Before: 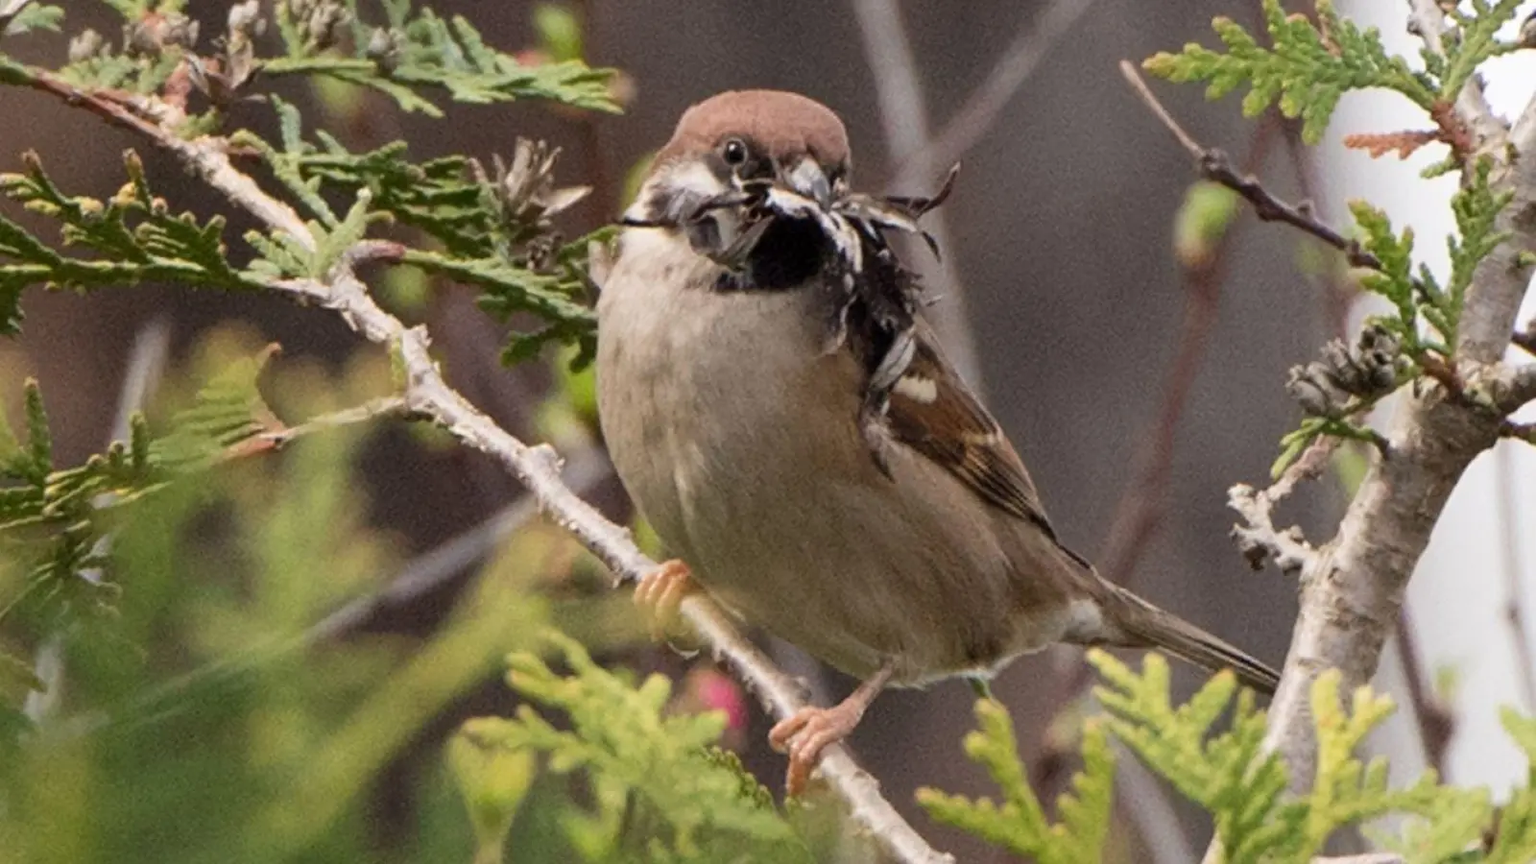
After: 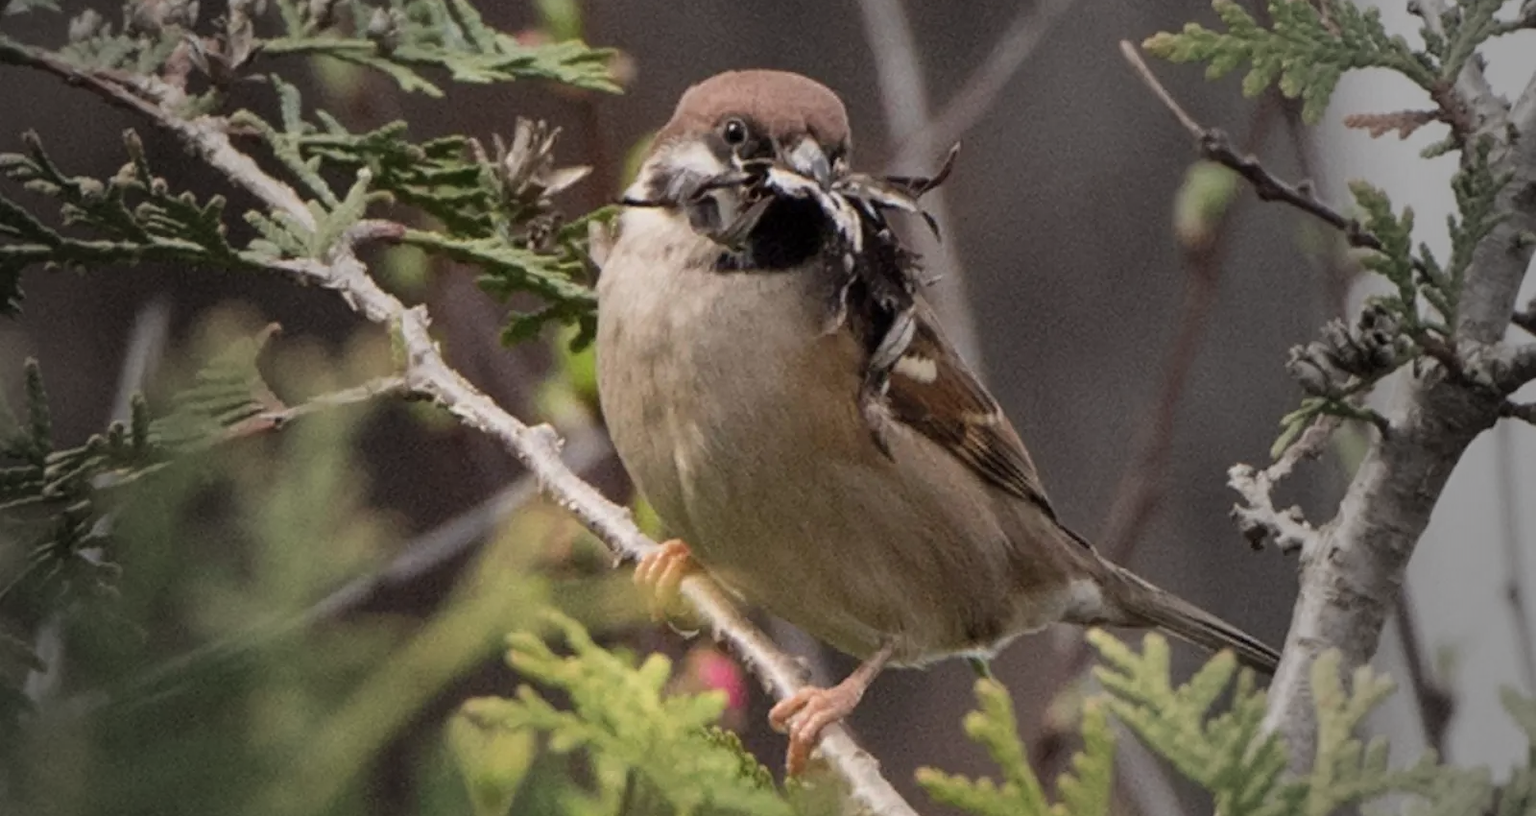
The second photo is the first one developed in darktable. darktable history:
crop and rotate: top 2.367%, bottom 3.15%
vignetting: fall-off start 17.41%, fall-off radius 137.91%, brightness -0.624, saturation -0.67, center (-0.028, 0.244), width/height ratio 0.622, shape 0.579
